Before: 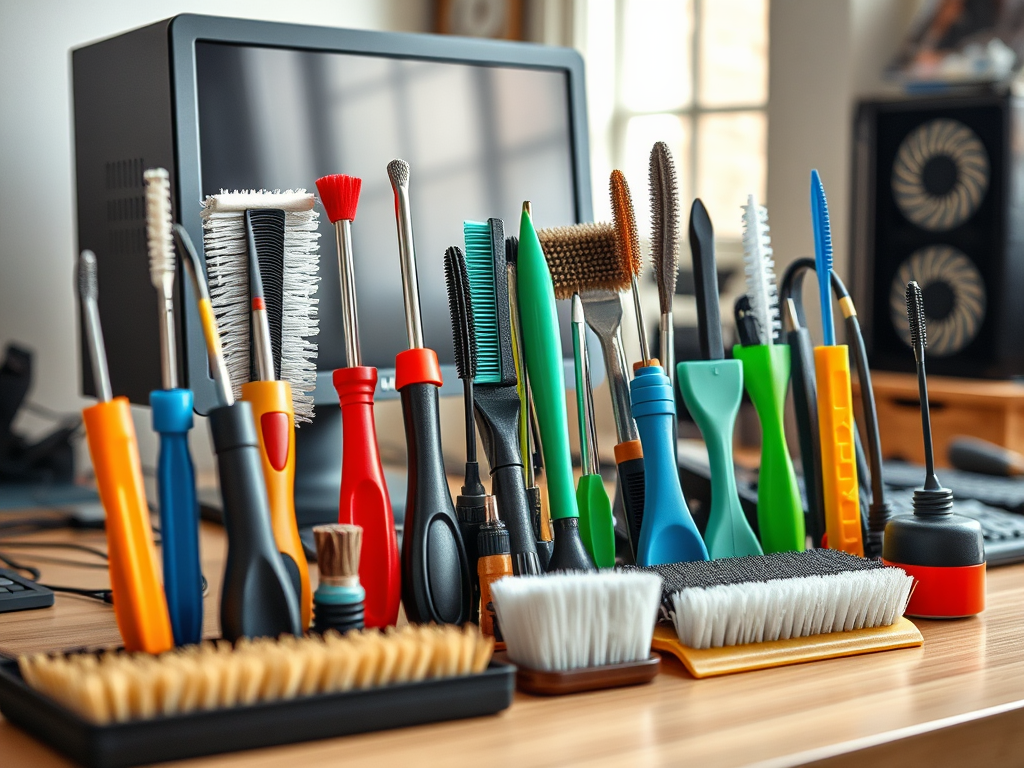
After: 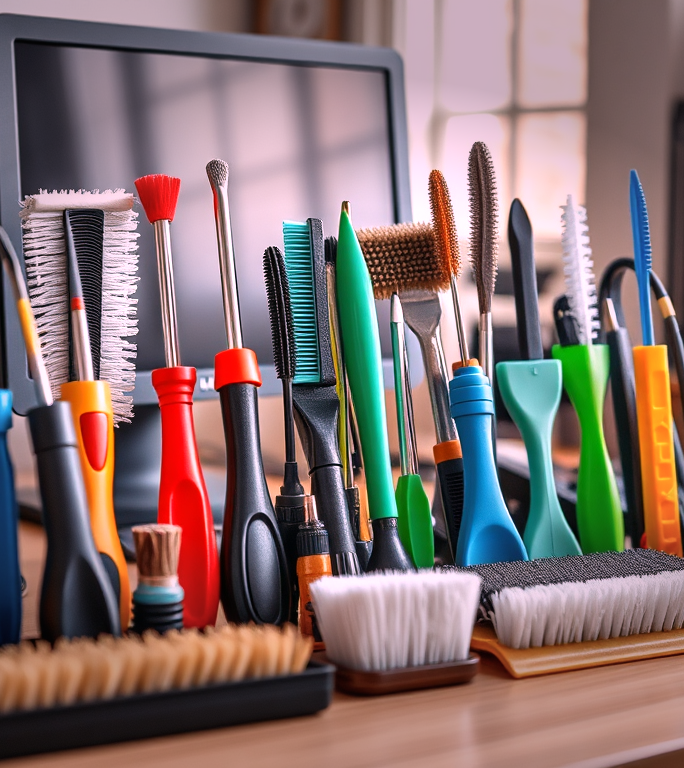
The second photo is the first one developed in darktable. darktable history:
tone equalizer: on, module defaults
vignetting: fall-off start 70.97%, brightness -0.584, saturation -0.118, width/height ratio 1.333
white balance: red 1.188, blue 1.11
crop and rotate: left 17.732%, right 15.423%
